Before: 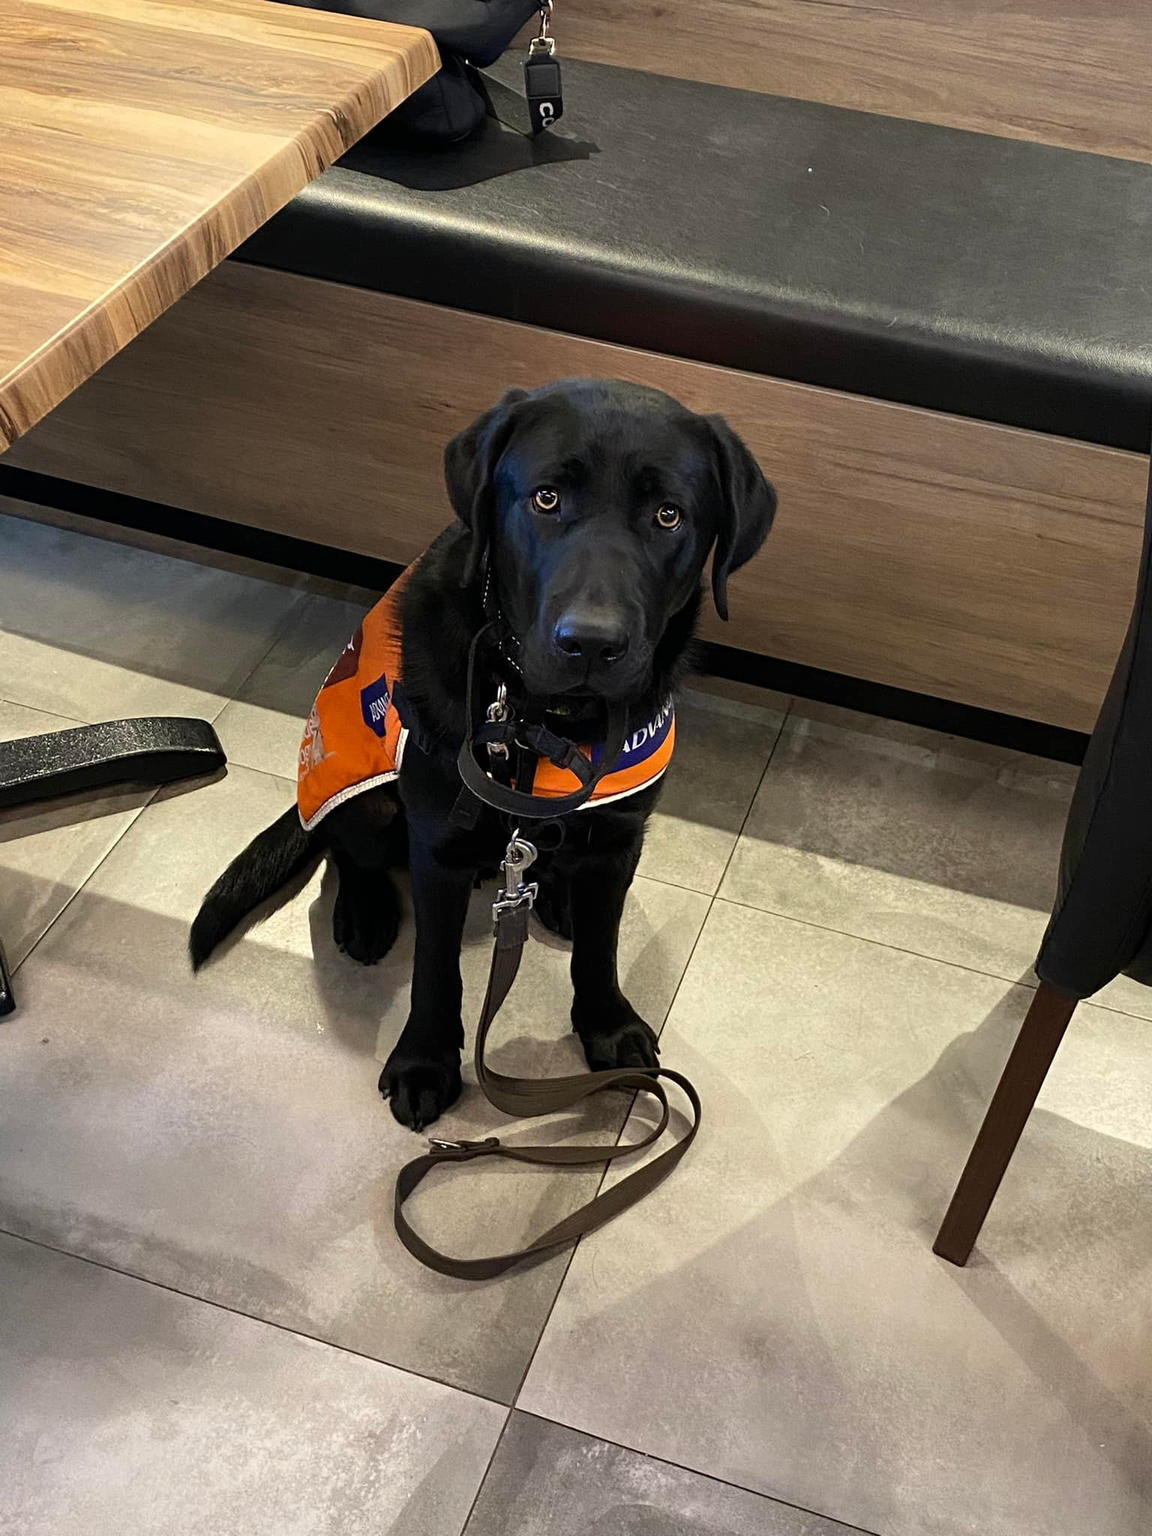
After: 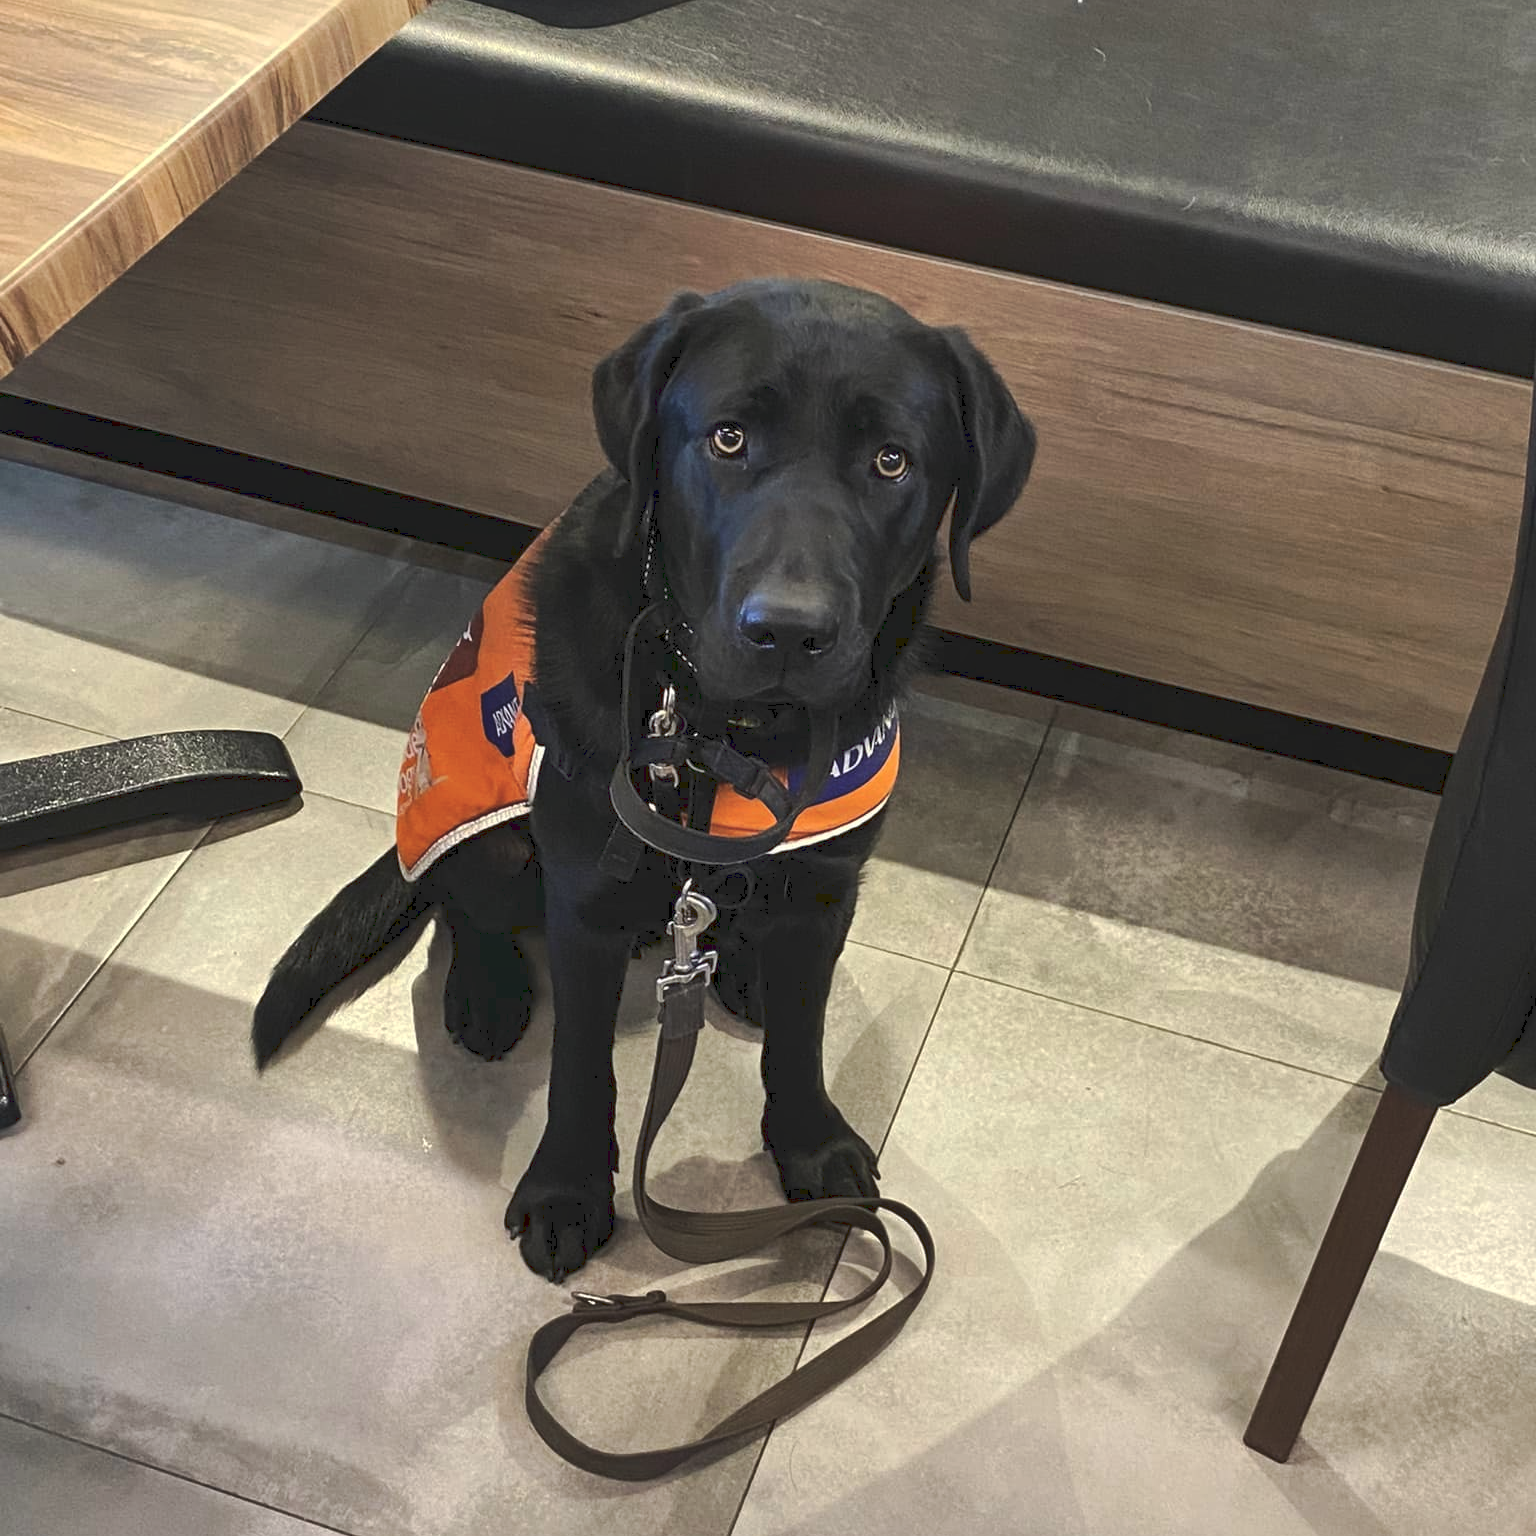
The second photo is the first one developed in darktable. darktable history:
local contrast: mode bilateral grid, contrast 20, coarseness 50, detail 130%, midtone range 0.2
tone curve: curves: ch0 [(0, 0) (0.003, 0.125) (0.011, 0.139) (0.025, 0.155) (0.044, 0.174) (0.069, 0.192) (0.1, 0.211) (0.136, 0.234) (0.177, 0.262) (0.224, 0.296) (0.277, 0.337) (0.335, 0.385) (0.399, 0.436) (0.468, 0.5) (0.543, 0.573) (0.623, 0.644) (0.709, 0.713) (0.801, 0.791) (0.898, 0.881) (1, 1)], preserve colors none
crop: top 11.038%, bottom 13.962%
